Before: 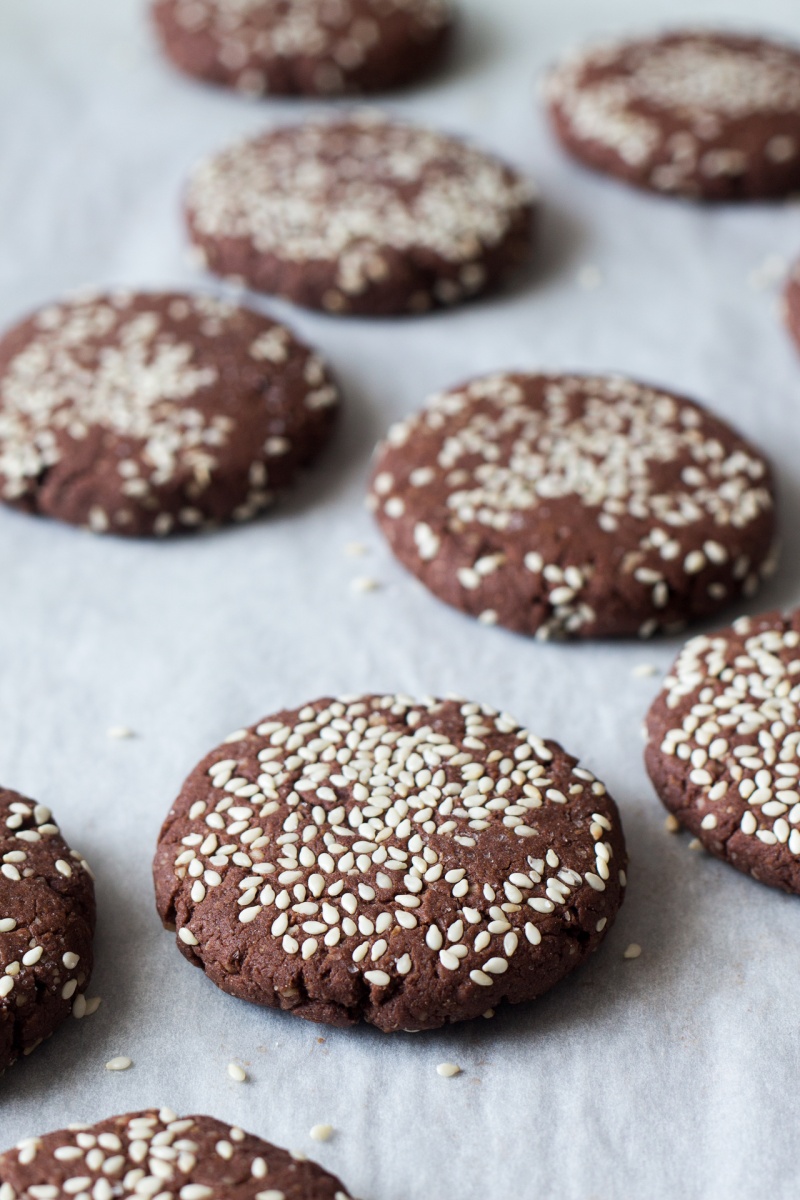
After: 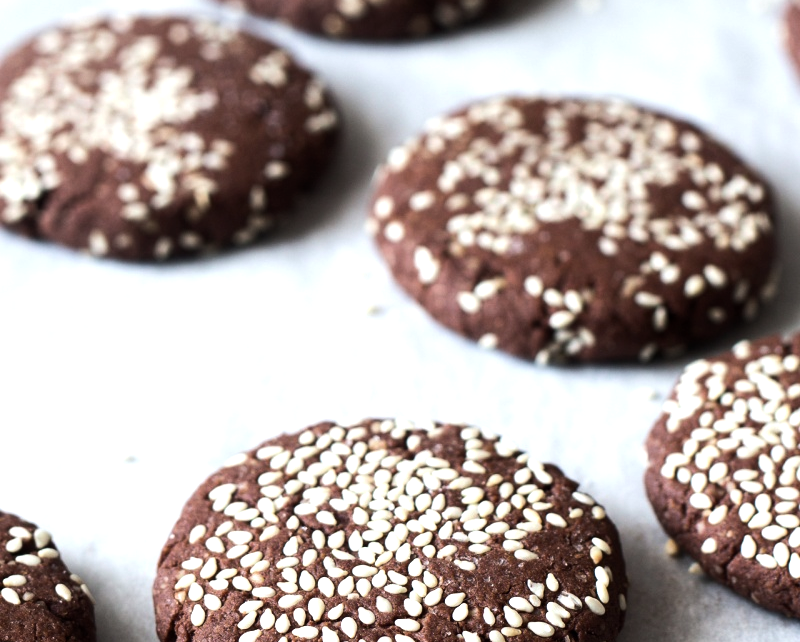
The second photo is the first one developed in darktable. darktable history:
crop and rotate: top 23.043%, bottom 23.437%
tone equalizer: -8 EV -0.75 EV, -7 EV -0.7 EV, -6 EV -0.6 EV, -5 EV -0.4 EV, -3 EV 0.4 EV, -2 EV 0.6 EV, -1 EV 0.7 EV, +0 EV 0.75 EV, edges refinement/feathering 500, mask exposure compensation -1.57 EV, preserve details no
